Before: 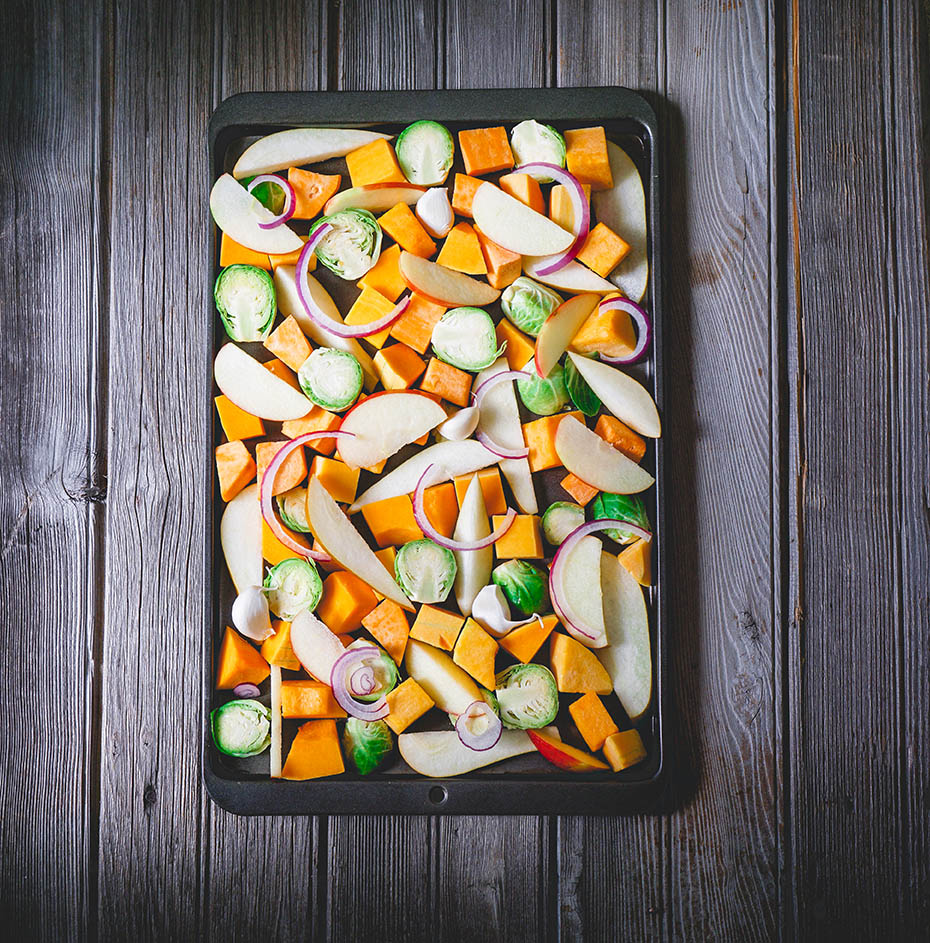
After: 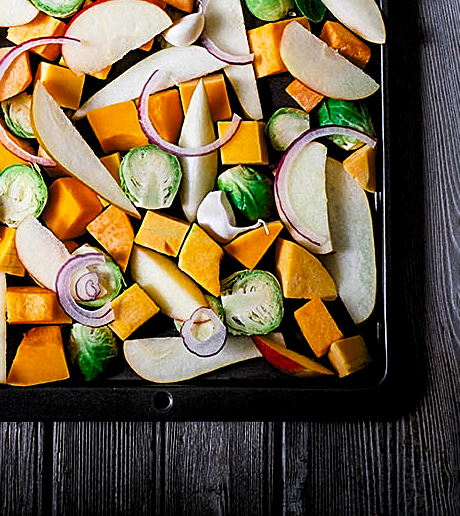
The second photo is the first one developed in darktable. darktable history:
crop: left 29.672%, top 41.786%, right 20.851%, bottom 3.487%
contrast brightness saturation: contrast 0.13, brightness -0.05, saturation 0.16
tone equalizer: on, module defaults
sharpen: on, module defaults
levels: levels [0.116, 0.574, 1]
